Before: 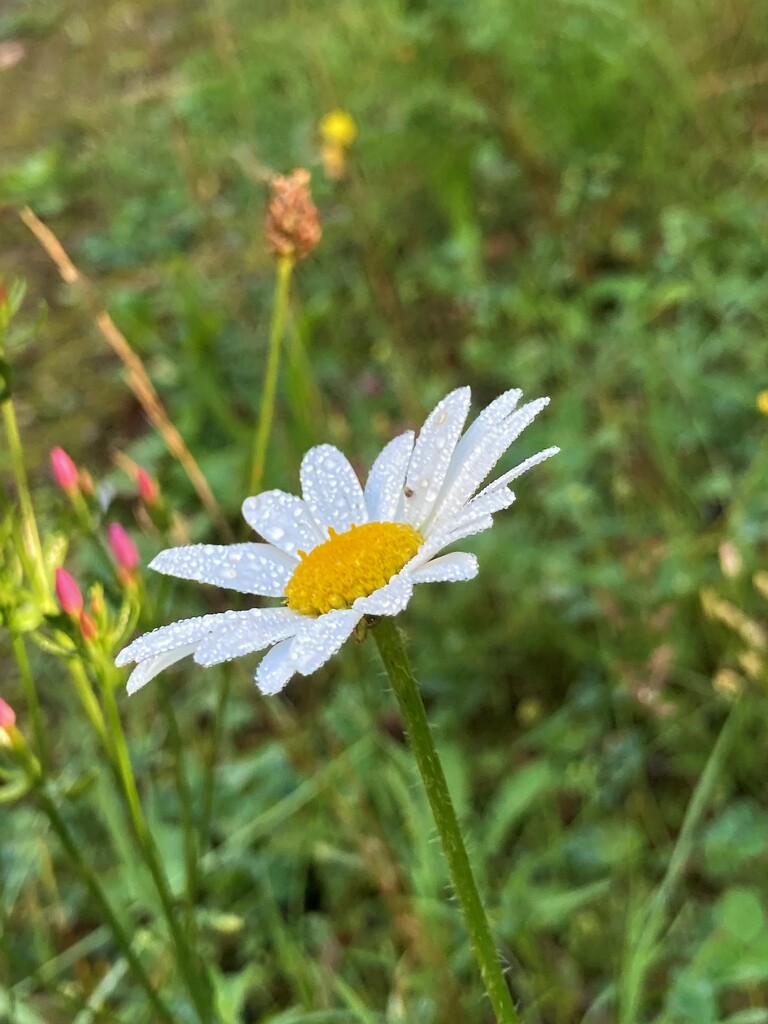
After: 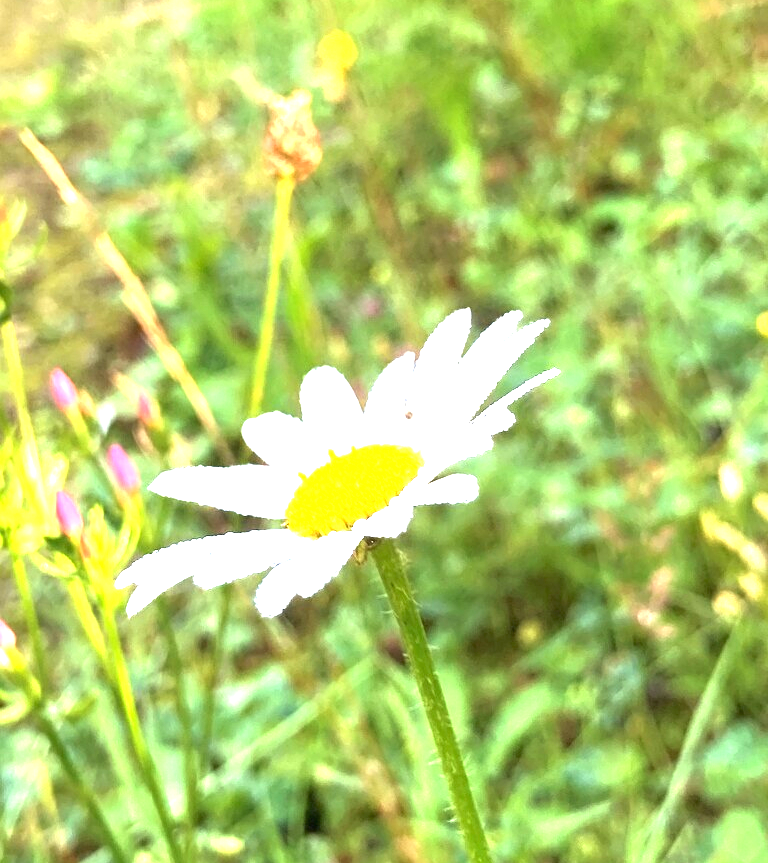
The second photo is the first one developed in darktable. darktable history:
crop: top 7.62%, bottom 8.006%
exposure: black level correction 0, exposure 1.903 EV, compensate highlight preservation false
